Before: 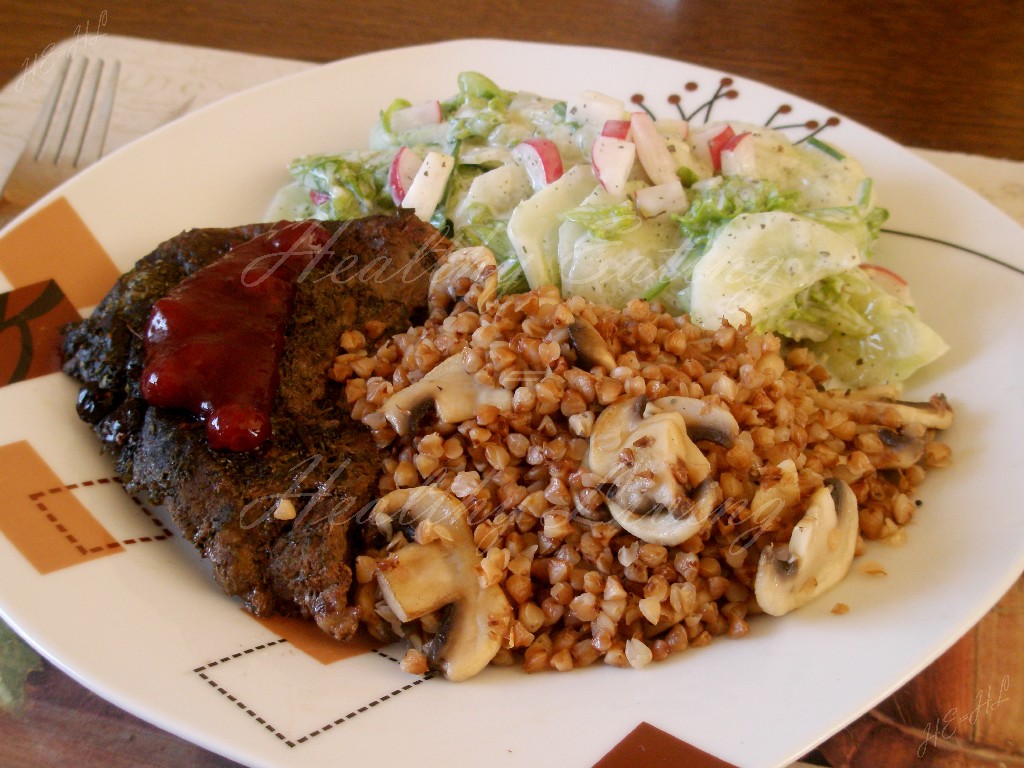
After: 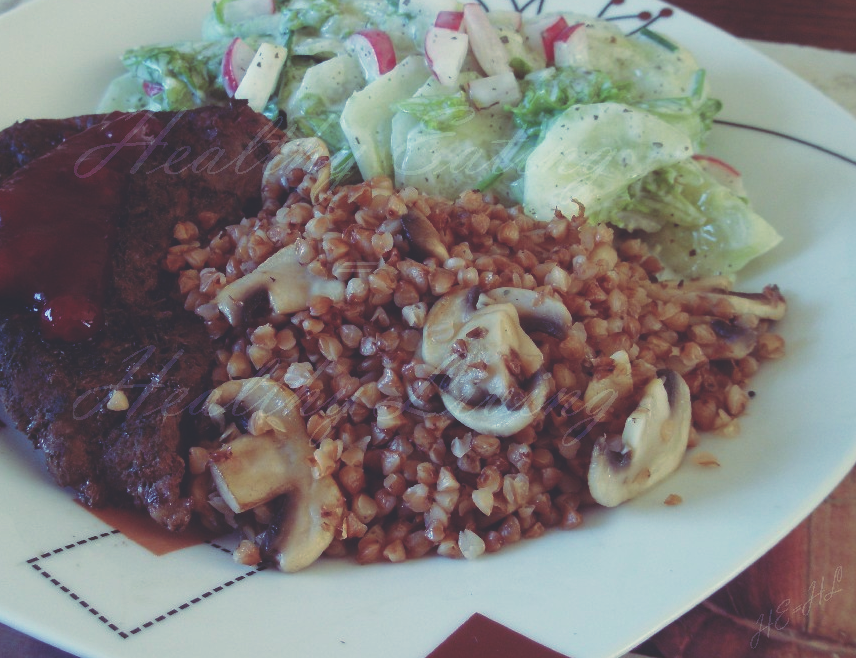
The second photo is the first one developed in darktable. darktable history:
crop: left 16.315%, top 14.246%
rgb curve: curves: ch0 [(0, 0.186) (0.314, 0.284) (0.576, 0.466) (0.805, 0.691) (0.936, 0.886)]; ch1 [(0, 0.186) (0.314, 0.284) (0.581, 0.534) (0.771, 0.746) (0.936, 0.958)]; ch2 [(0, 0.216) (0.275, 0.39) (1, 1)], mode RGB, independent channels, compensate middle gray true, preserve colors none
sigmoid: contrast 1.22, skew 0.65
